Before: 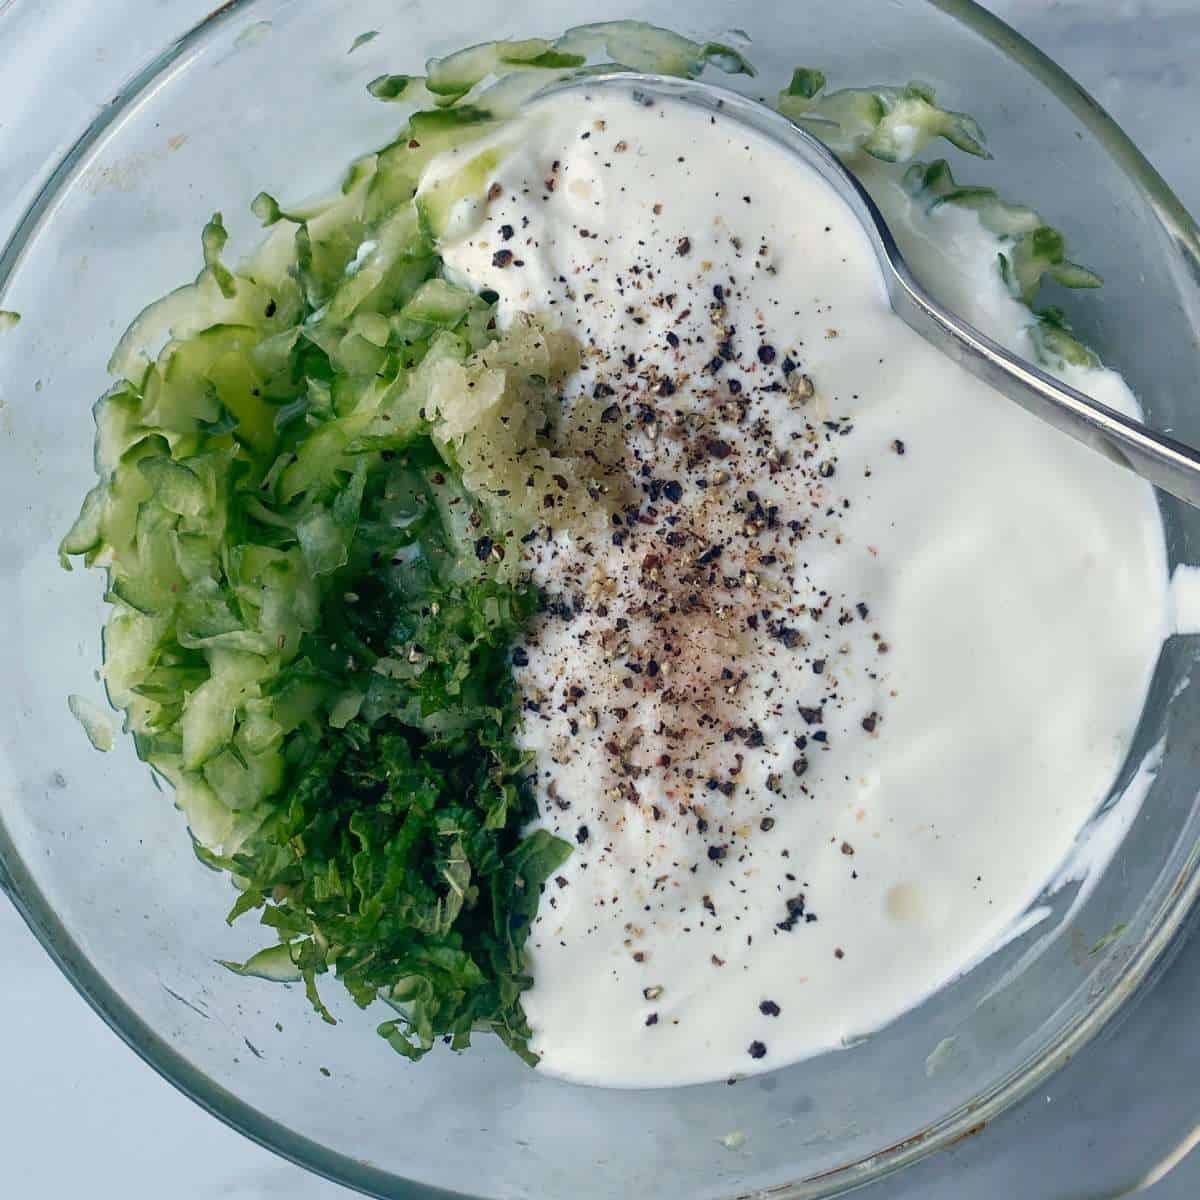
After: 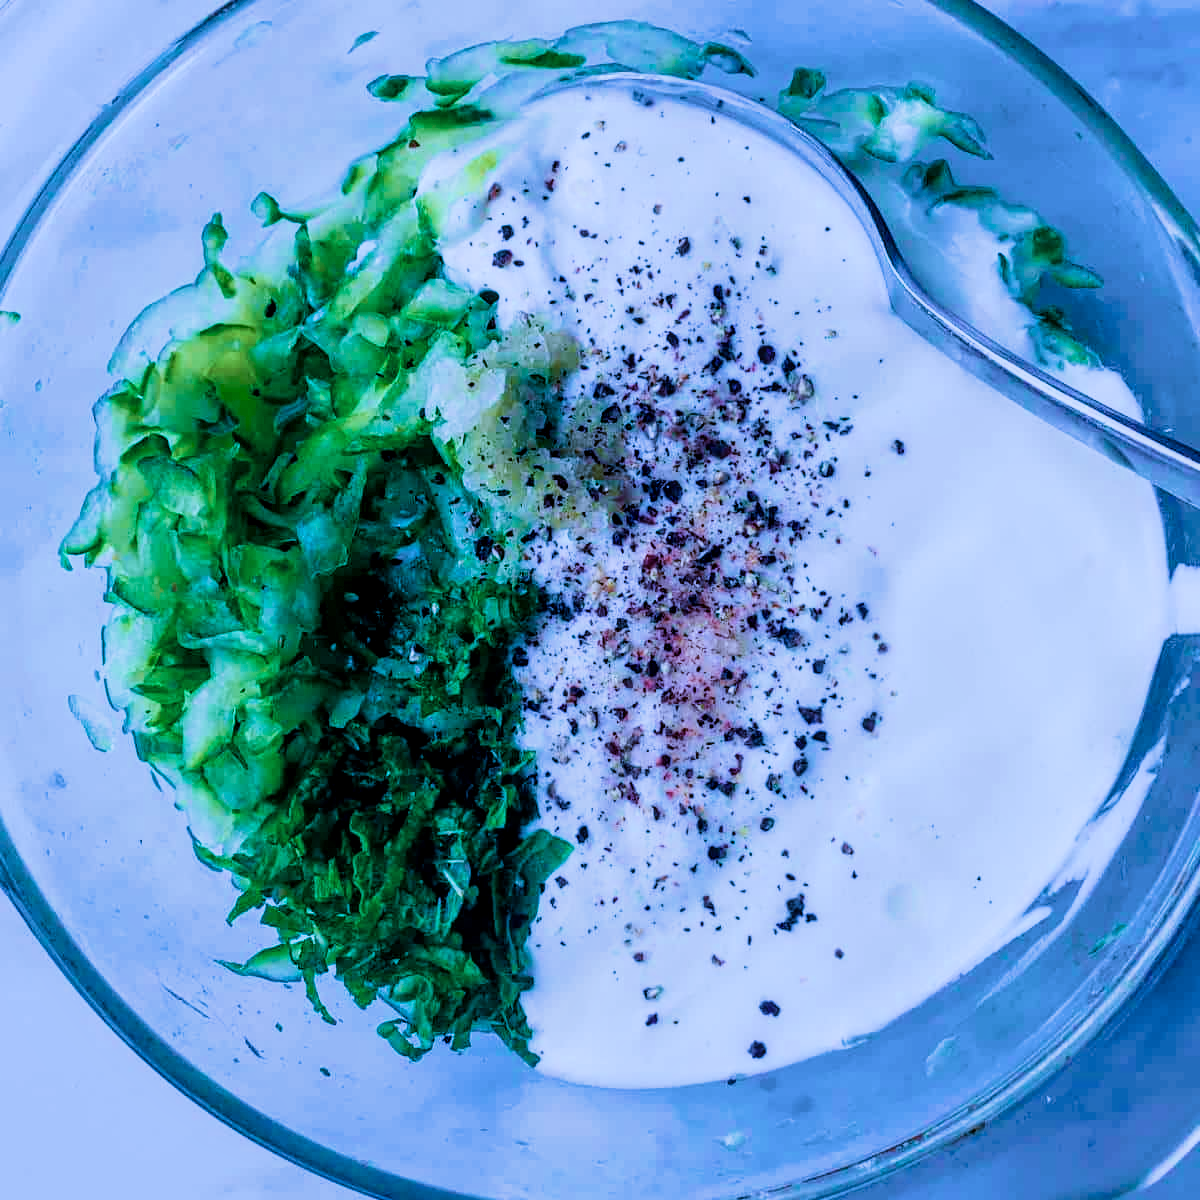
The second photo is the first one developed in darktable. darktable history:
local contrast: on, module defaults
color balance rgb: shadows lift › chroma 4.21%, shadows lift › hue 252.22°, highlights gain › chroma 1.36%, highlights gain › hue 50.24°, perceptual saturation grading › mid-tones 6.33%, perceptual saturation grading › shadows 72.44%, perceptual brilliance grading › highlights 11.59%, contrast 5.05%
filmic rgb: black relative exposure -7.65 EV, white relative exposure 4.56 EV, hardness 3.61
tone equalizer: -8 EV -0.417 EV, -7 EV -0.389 EV, -6 EV -0.333 EV, -5 EV -0.222 EV, -3 EV 0.222 EV, -2 EV 0.333 EV, -1 EV 0.389 EV, +0 EV 0.417 EV, edges refinement/feathering 500, mask exposure compensation -1.57 EV, preserve details no
color calibration: illuminant custom, x 0.422, y 0.412, temperature 3284.99 K
velvia: strength 82.96%
